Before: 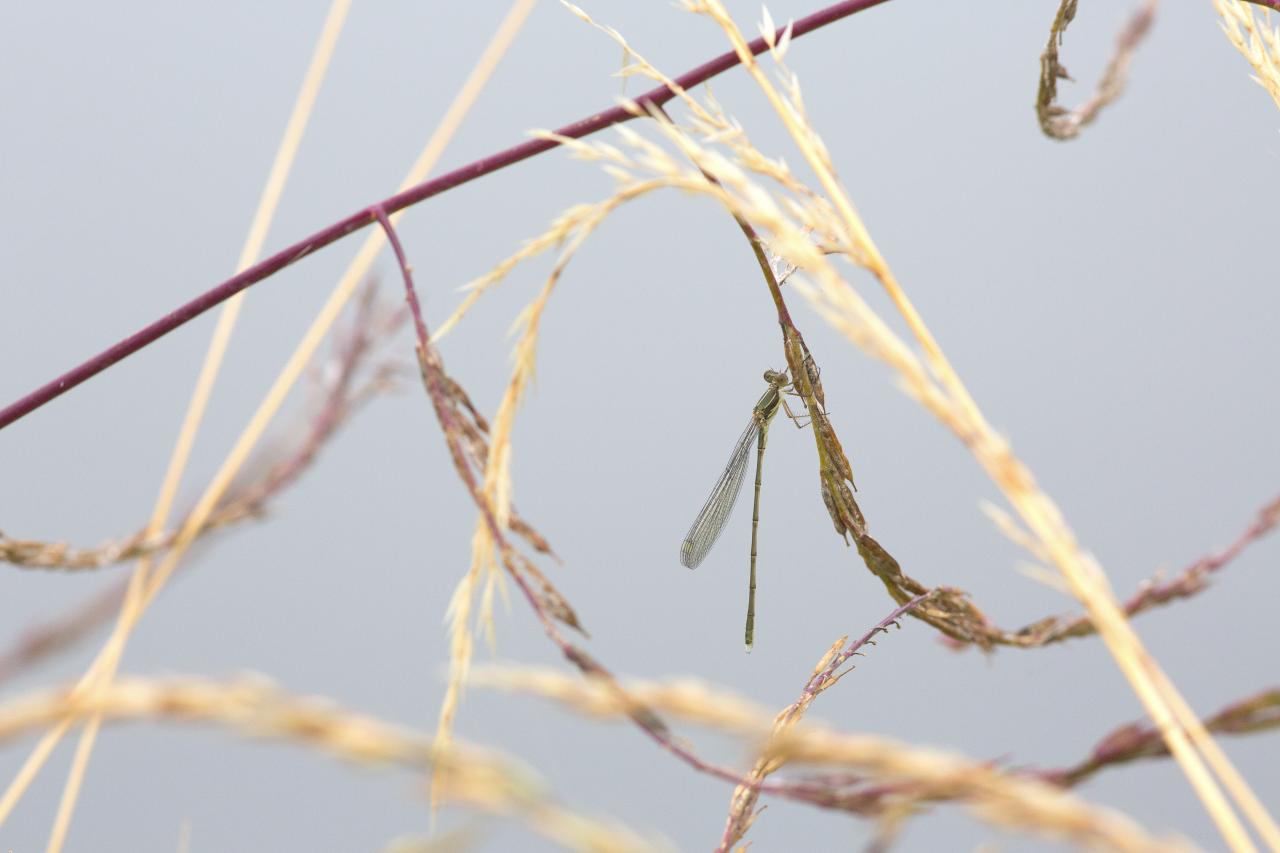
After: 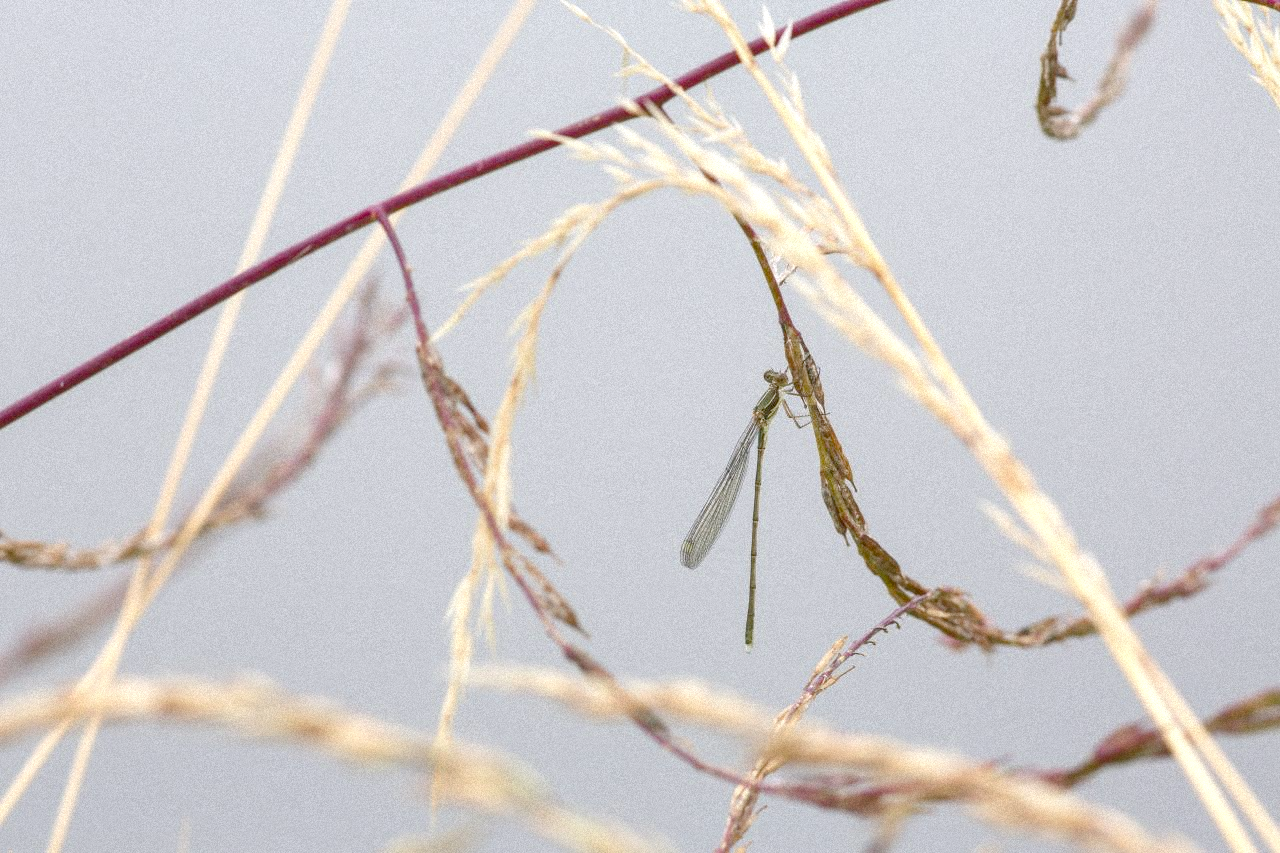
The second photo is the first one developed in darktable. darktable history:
color balance rgb: shadows lift › chroma 1%, shadows lift › hue 113°, highlights gain › chroma 0.2%, highlights gain › hue 333°, perceptual saturation grading › global saturation 20%, perceptual saturation grading › highlights -50%, perceptual saturation grading › shadows 25%, contrast -10%
exposure: exposure 0.3 EV, compensate highlight preservation false
grain: mid-tones bias 0%
local contrast: on, module defaults
